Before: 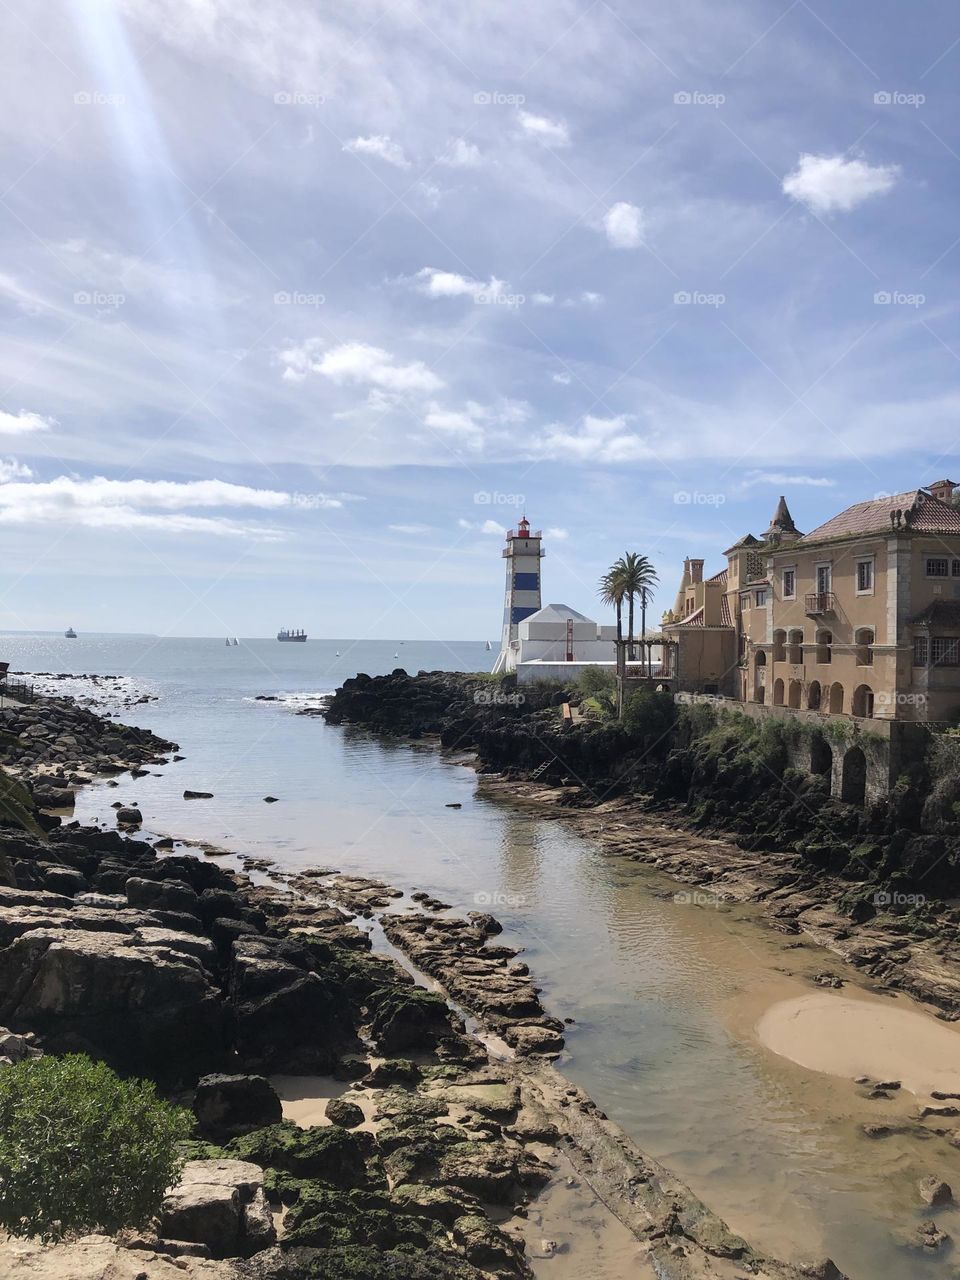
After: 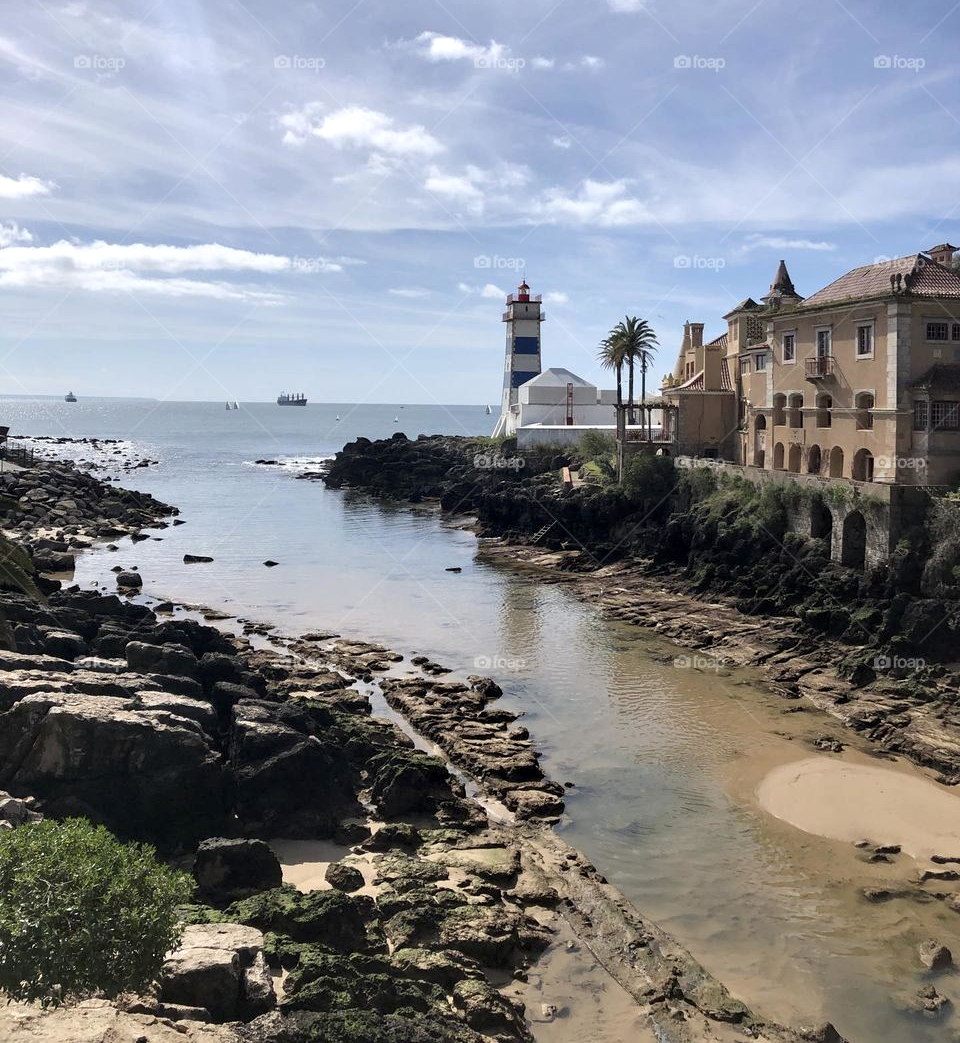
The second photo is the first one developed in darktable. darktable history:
crop and rotate: top 18.441%
contrast equalizer: octaves 7, y [[0.535, 0.543, 0.548, 0.548, 0.542, 0.532], [0.5 ×6], [0.5 ×6], [0 ×6], [0 ×6]]
